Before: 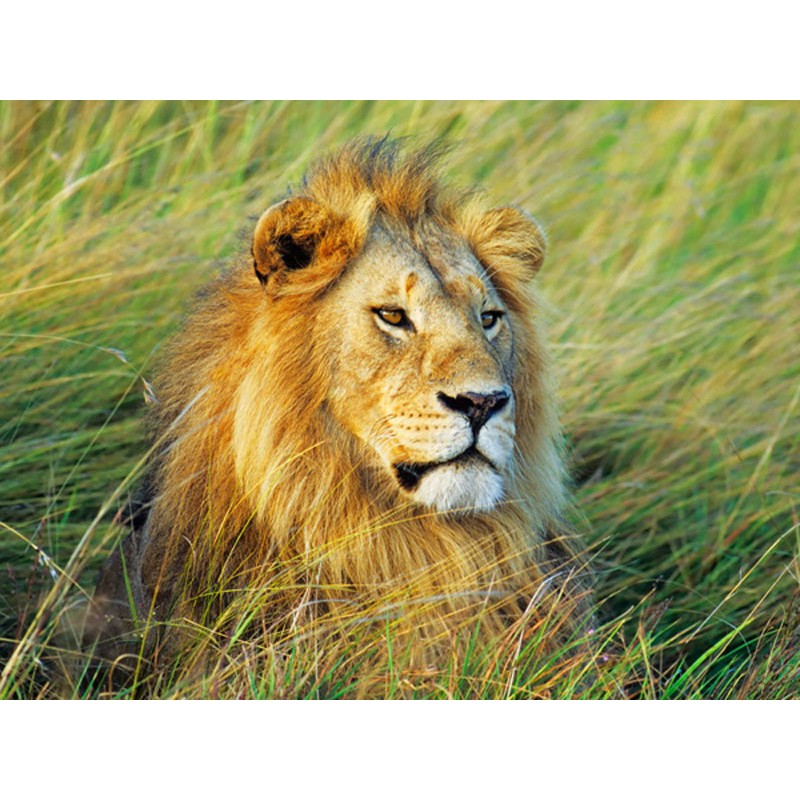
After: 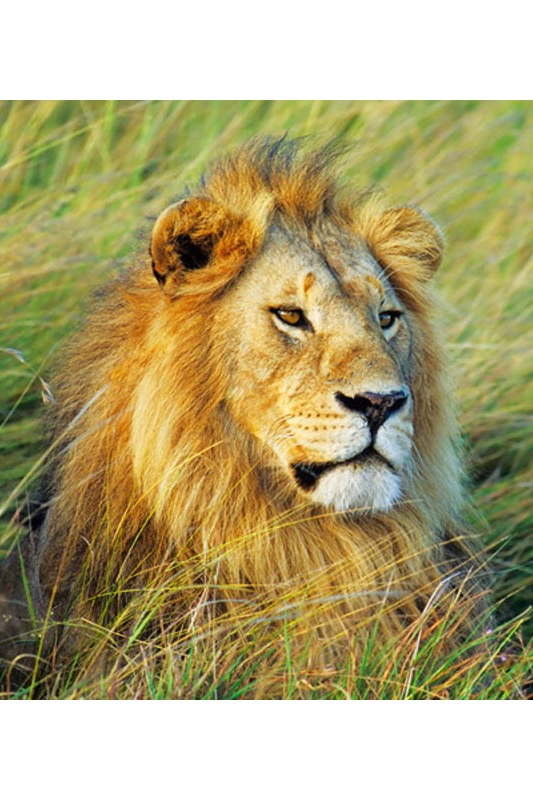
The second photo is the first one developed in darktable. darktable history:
crop and rotate: left 12.845%, right 20.479%
